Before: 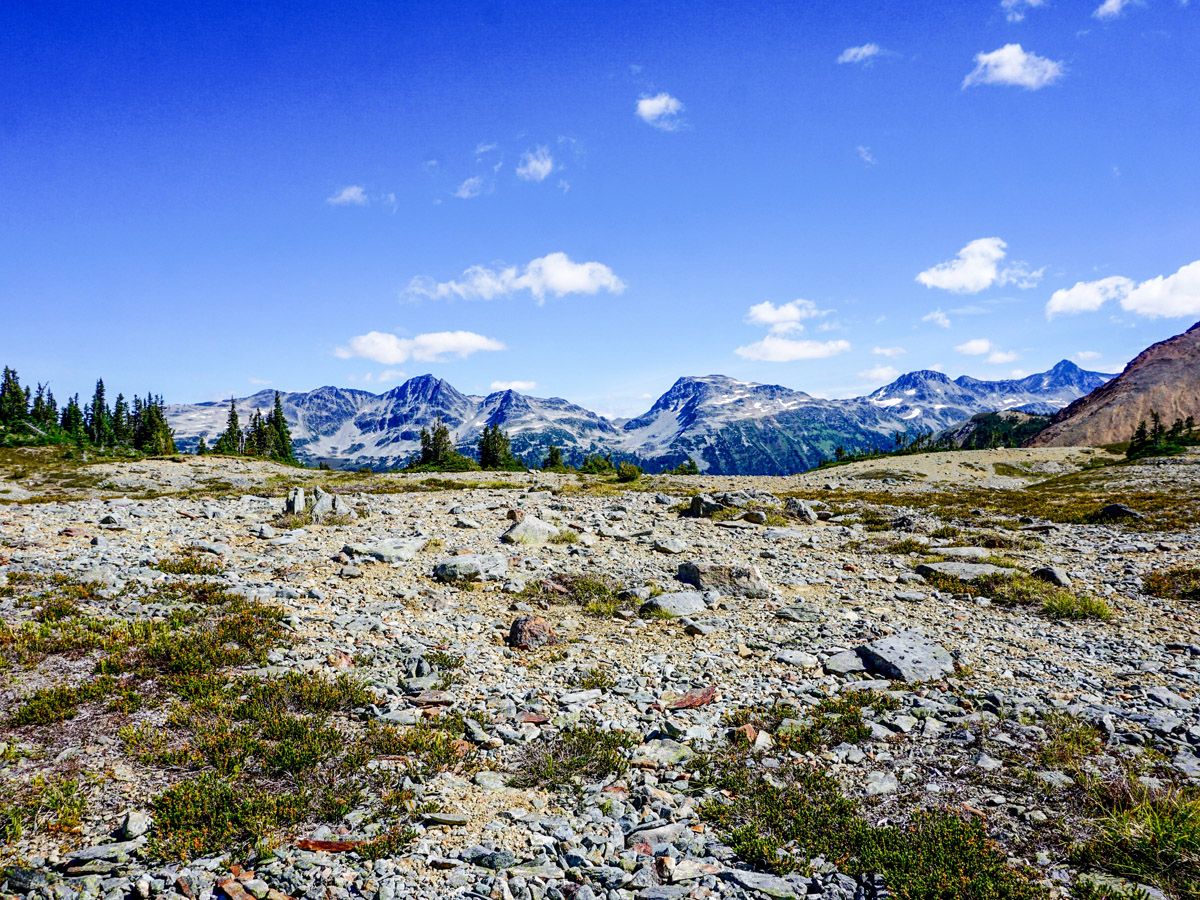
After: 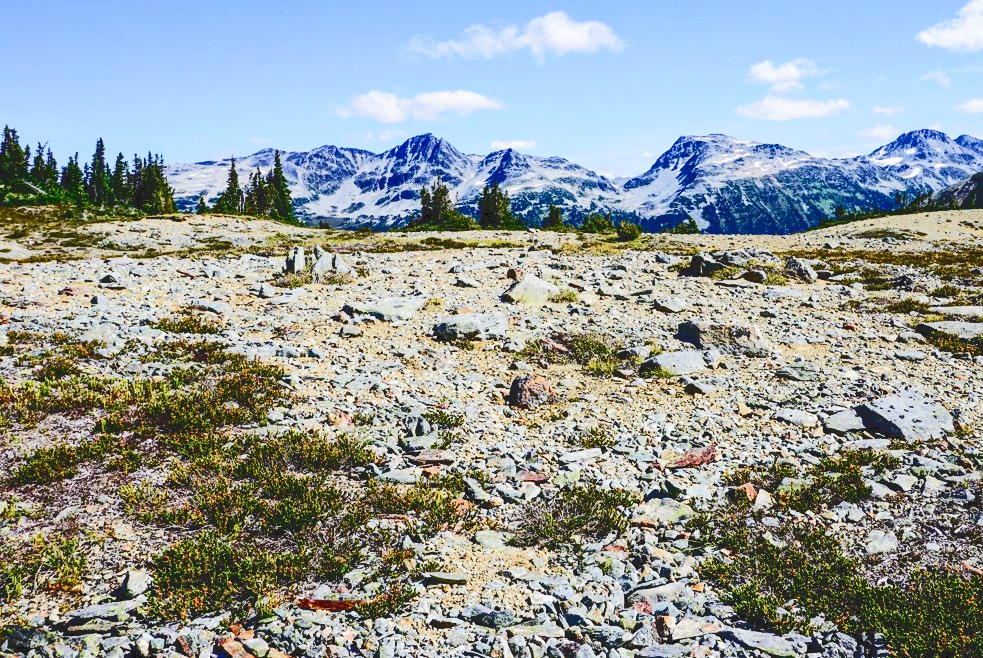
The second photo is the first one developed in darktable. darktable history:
tone curve: curves: ch0 [(0, 0) (0.003, 0.13) (0.011, 0.13) (0.025, 0.134) (0.044, 0.136) (0.069, 0.139) (0.1, 0.144) (0.136, 0.151) (0.177, 0.171) (0.224, 0.2) (0.277, 0.247) (0.335, 0.318) (0.399, 0.412) (0.468, 0.536) (0.543, 0.659) (0.623, 0.746) (0.709, 0.812) (0.801, 0.871) (0.898, 0.915) (1, 1)], color space Lab, independent channels, preserve colors none
crop: top 26.778%, right 18.047%
tone equalizer: on, module defaults
